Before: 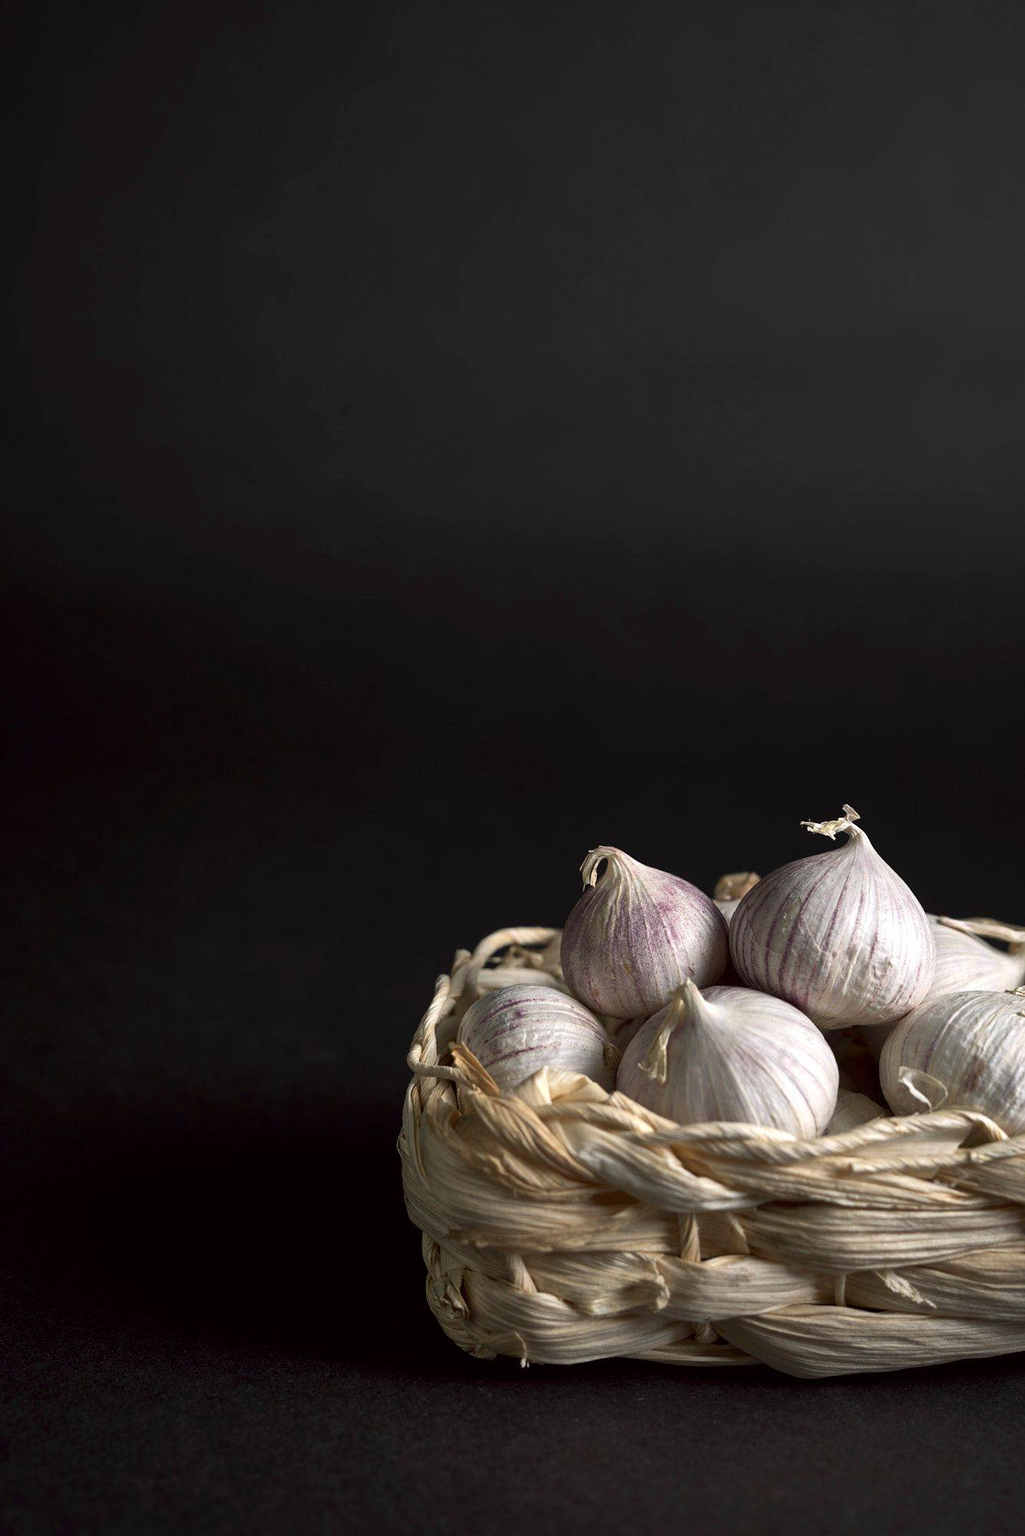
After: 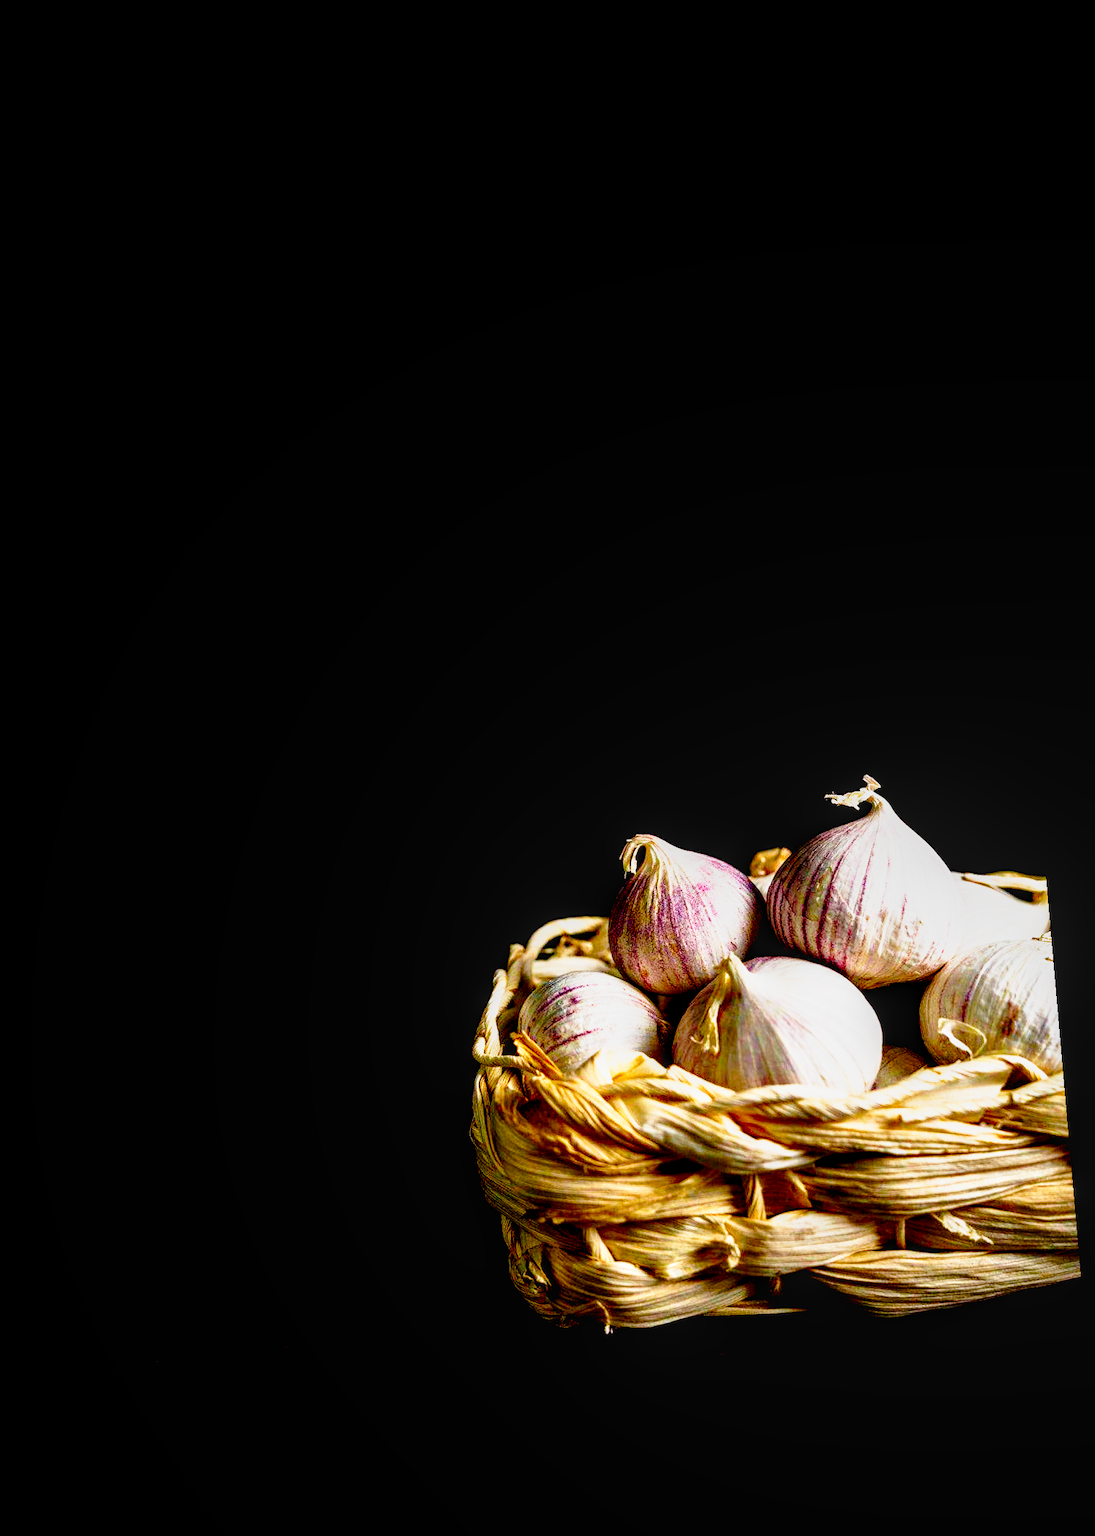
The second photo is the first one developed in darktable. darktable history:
tone equalizer: on, module defaults
local contrast: on, module defaults
exposure: black level correction 0.031, exposure 0.304 EV, compensate highlight preservation false
velvia: strength 32%, mid-tones bias 0.2
base curve: curves: ch0 [(0, 0) (0.026, 0.03) (0.109, 0.232) (0.351, 0.748) (0.669, 0.968) (1, 1)], preserve colors none
tone curve: curves: ch0 [(0, 0) (0.003, 0.013) (0.011, 0.017) (0.025, 0.028) (0.044, 0.049) (0.069, 0.07) (0.1, 0.103) (0.136, 0.143) (0.177, 0.186) (0.224, 0.232) (0.277, 0.282) (0.335, 0.333) (0.399, 0.405) (0.468, 0.477) (0.543, 0.54) (0.623, 0.627) (0.709, 0.709) (0.801, 0.798) (0.898, 0.902) (1, 1)], preserve colors none
color correction: saturation 1.34
rotate and perspective: rotation -4.98°, automatic cropping off
